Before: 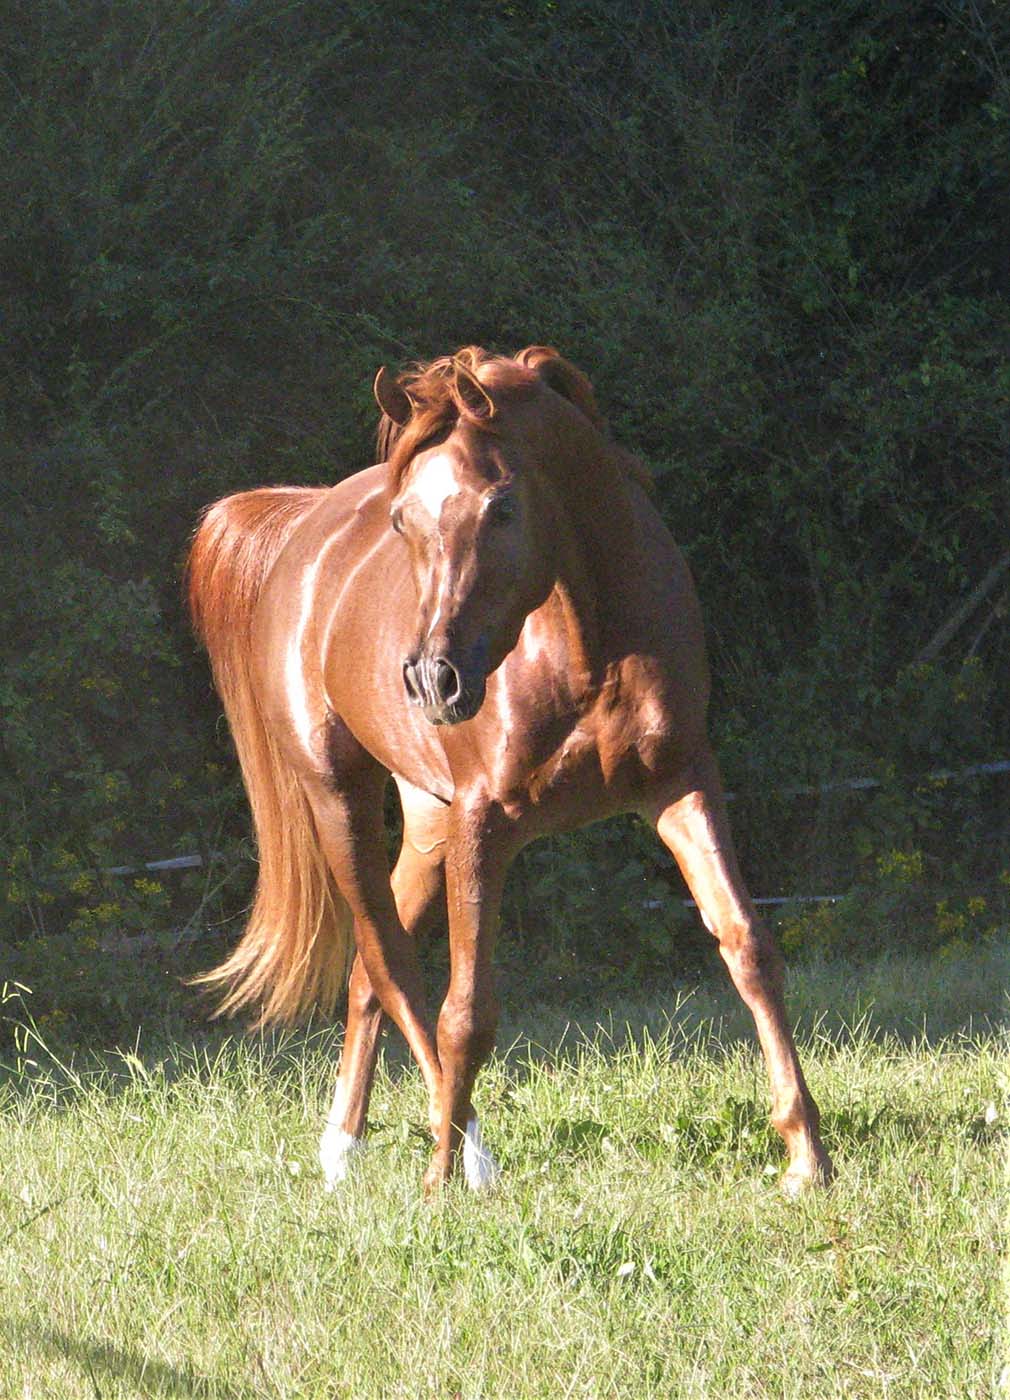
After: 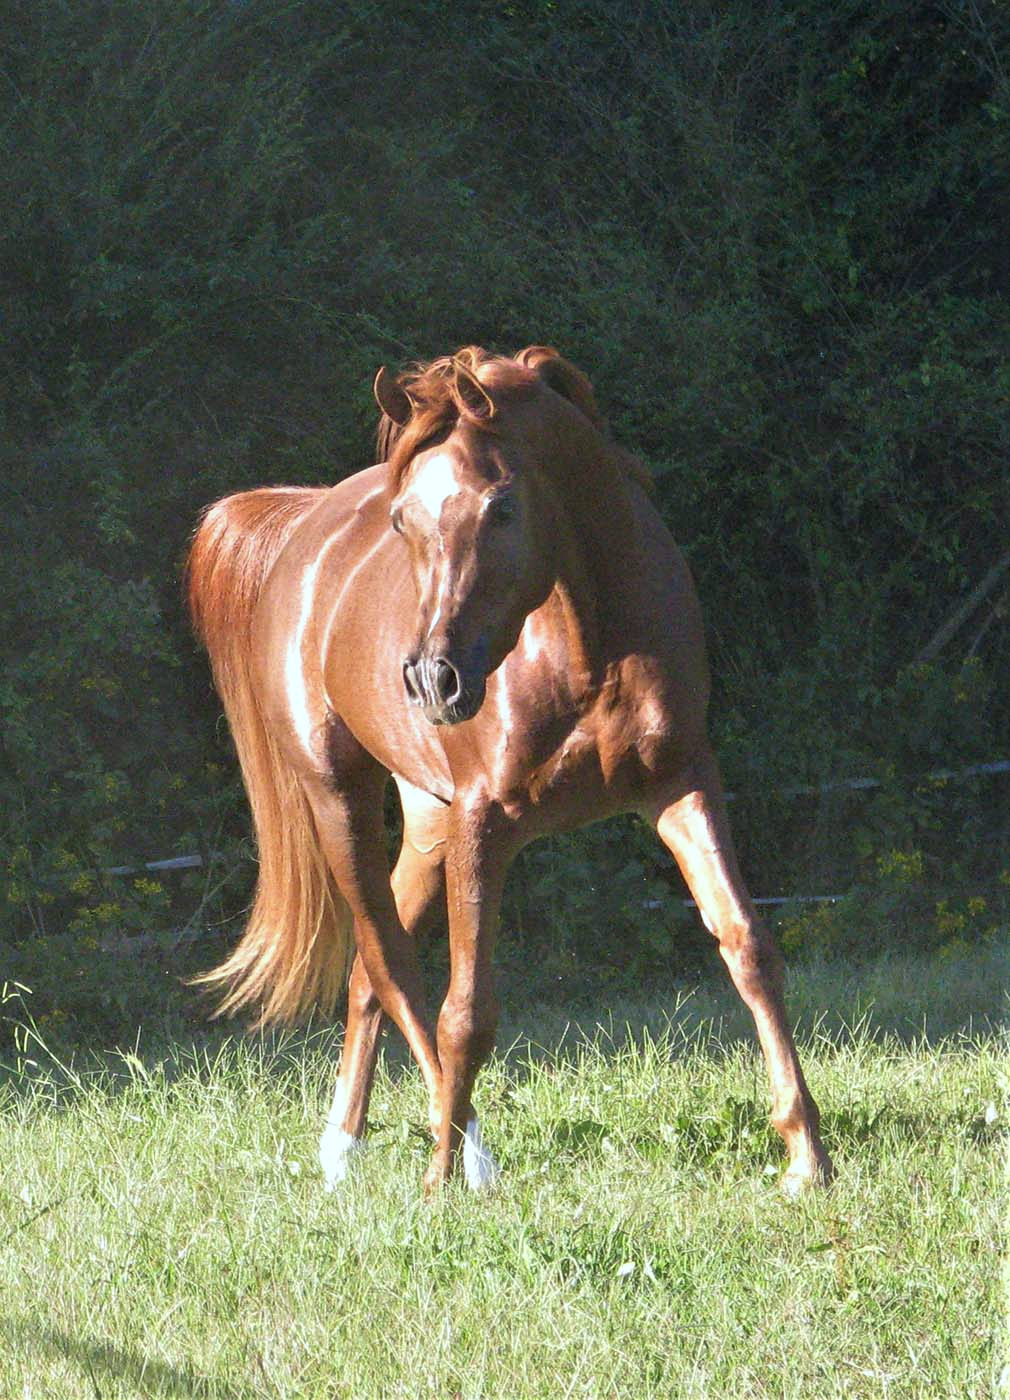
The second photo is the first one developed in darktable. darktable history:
color calibration: illuminant as shot in camera, x 0.359, y 0.363, temperature 4592.53 K, gamut compression 0.981
